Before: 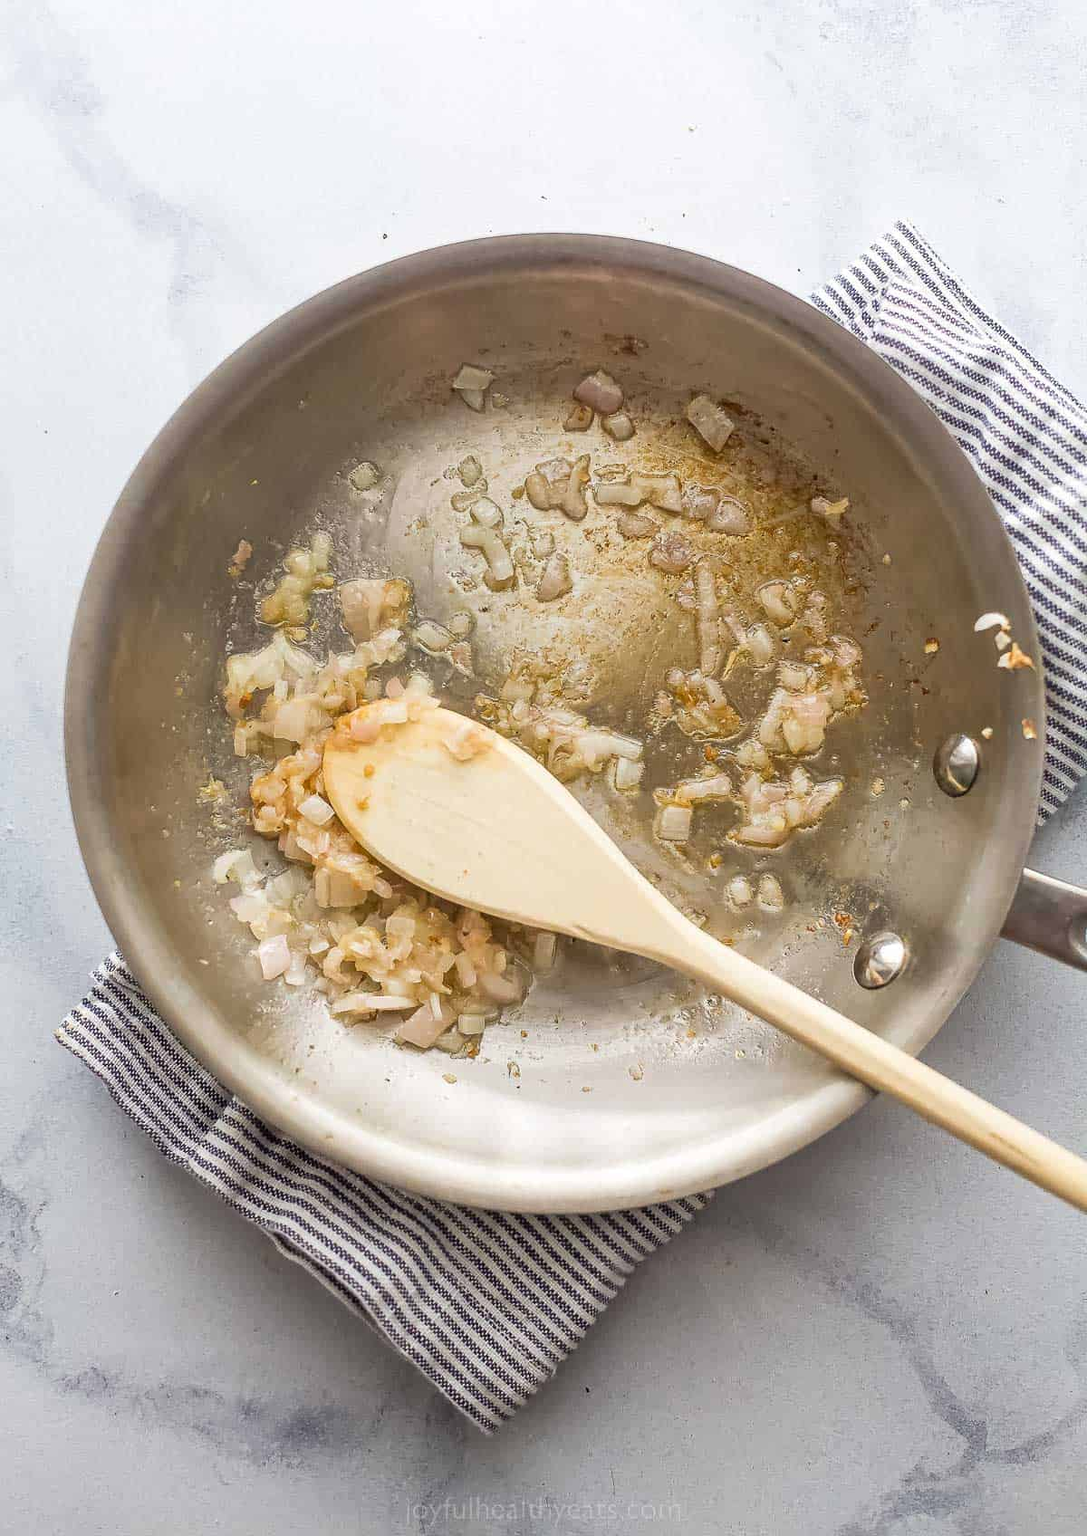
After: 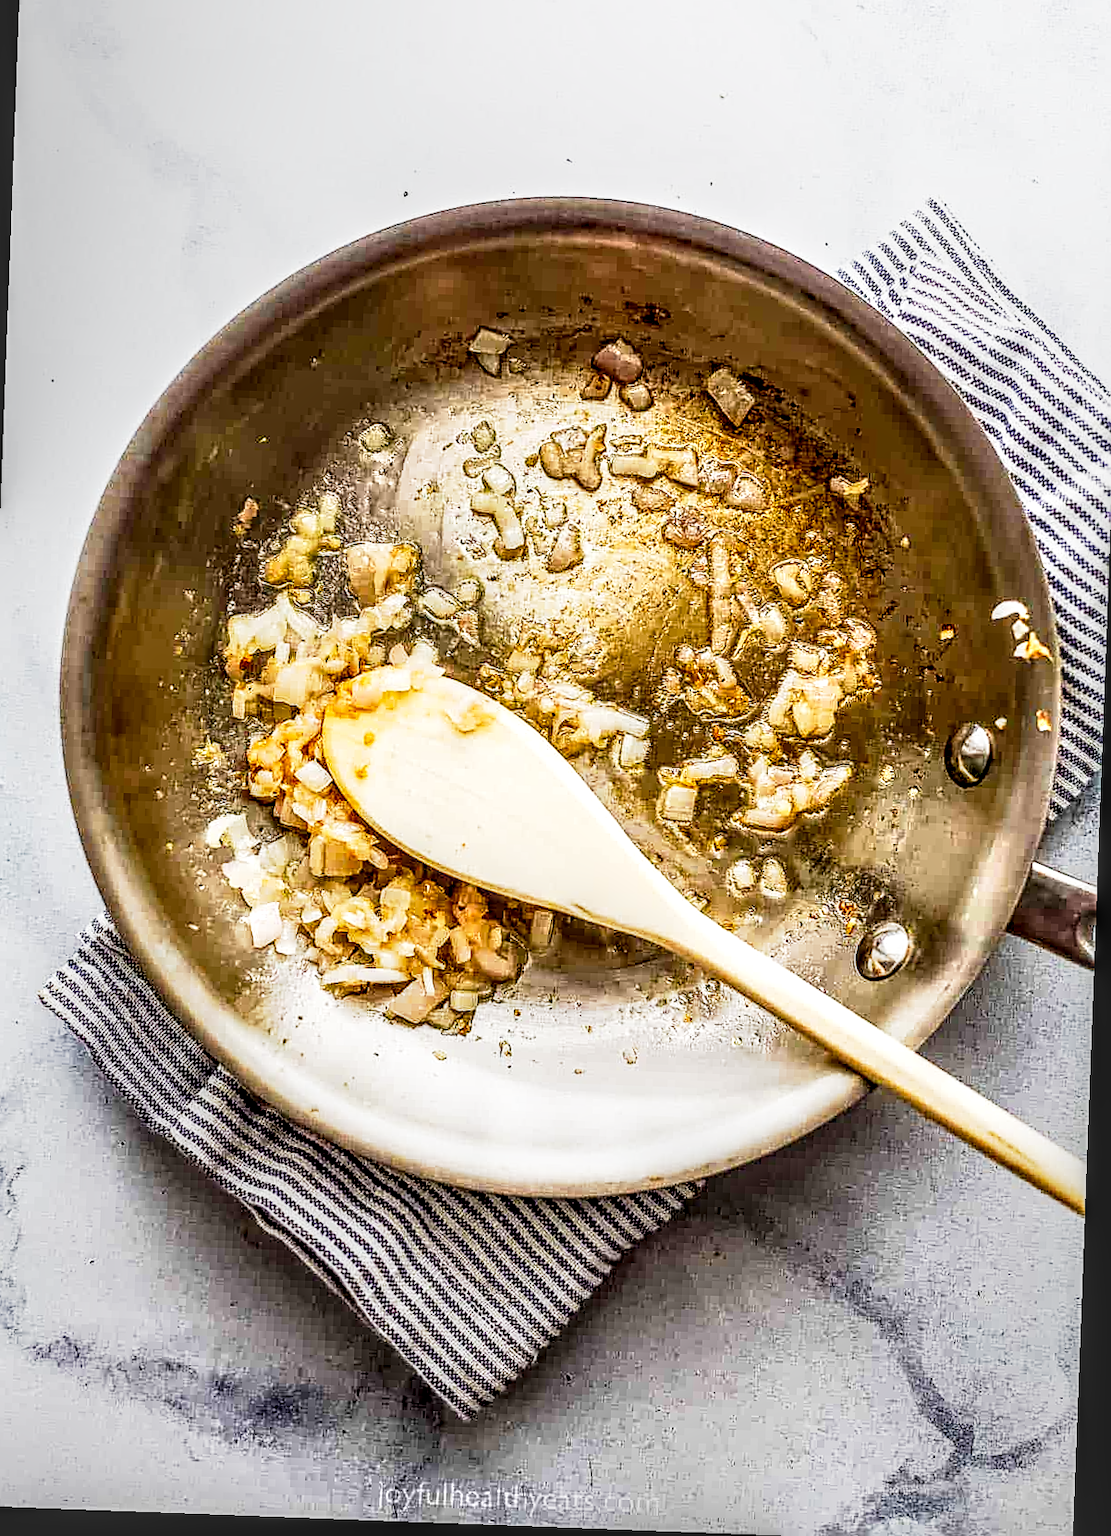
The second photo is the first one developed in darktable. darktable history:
exposure: black level correction 0.029, exposure -0.073 EV, compensate highlight preservation false
base curve: curves: ch0 [(0, 0) (0.257, 0.25) (0.482, 0.586) (0.757, 0.871) (1, 1)], preserve colors none
crop and rotate: angle -2.13°, left 3.141%, top 3.862%, right 1.541%, bottom 0.548%
local contrast: highlights 0%, shadows 3%, detail 182%
sharpen: on, module defaults
tone curve: curves: ch0 [(0, 0.036) (0.037, 0.042) (0.184, 0.146) (0.438, 0.521) (0.54, 0.668) (0.698, 0.835) (0.856, 0.92) (1, 0.98)]; ch1 [(0, 0) (0.393, 0.415) (0.447, 0.448) (0.482, 0.459) (0.509, 0.496) (0.527, 0.525) (0.571, 0.602) (0.619, 0.671) (0.715, 0.729) (1, 1)]; ch2 [(0, 0) (0.369, 0.388) (0.449, 0.454) (0.499, 0.5) (0.521, 0.517) (0.53, 0.544) (0.561, 0.607) (0.674, 0.735) (1, 1)], preserve colors none
haze removal: compatibility mode true, adaptive false
